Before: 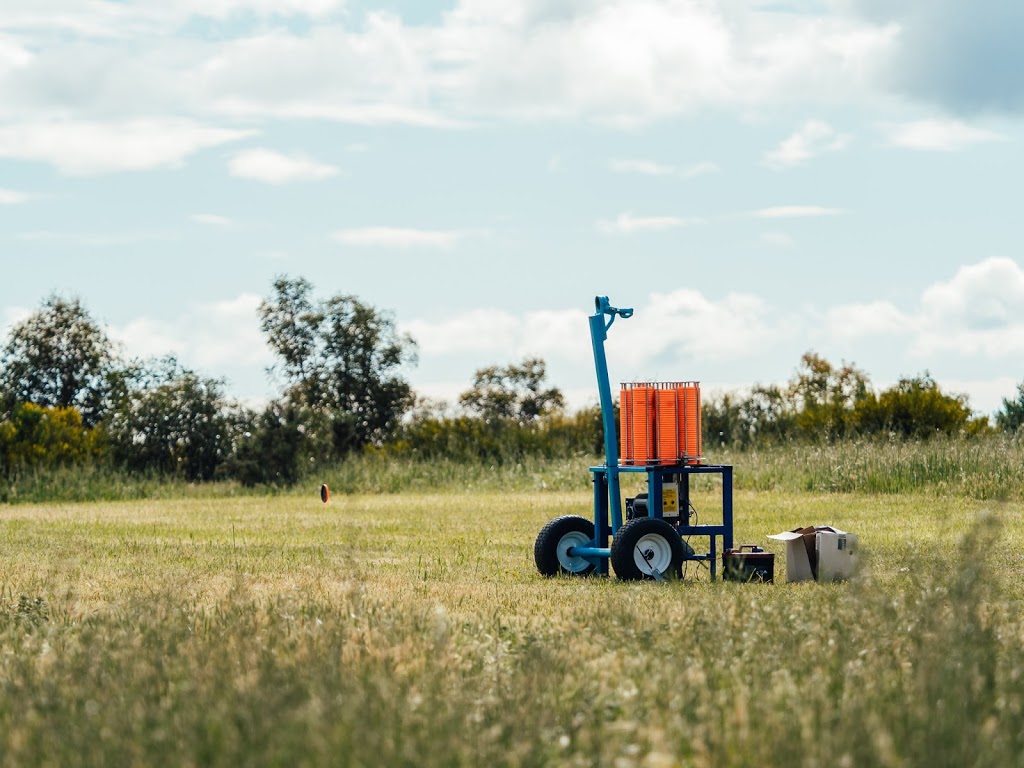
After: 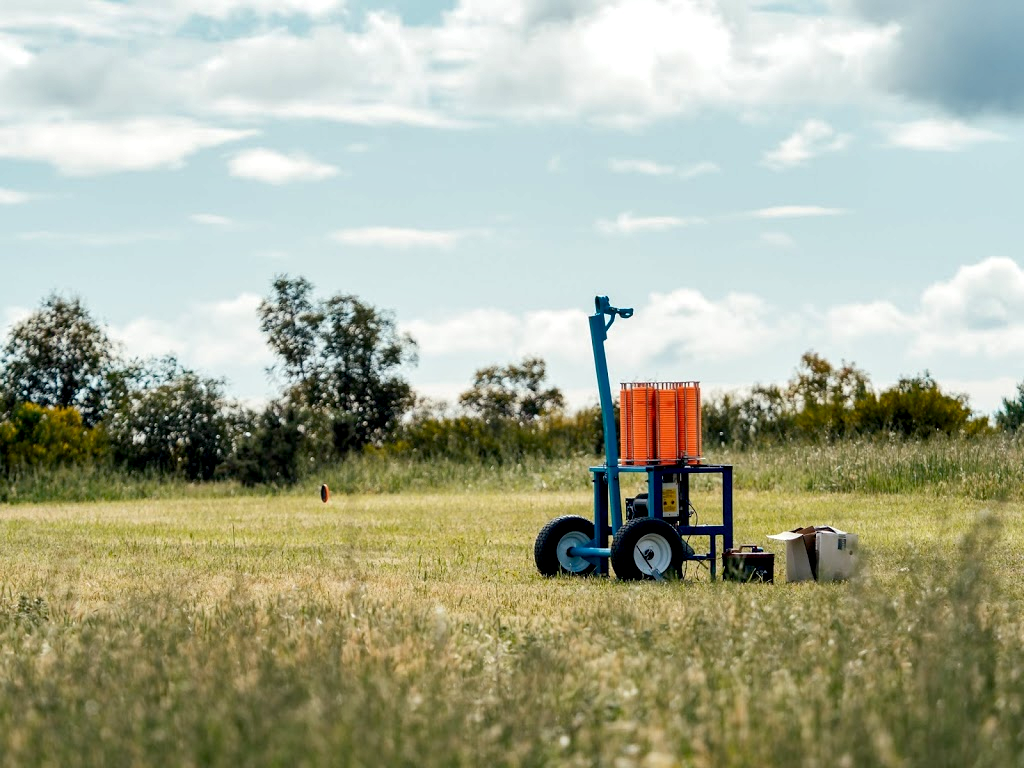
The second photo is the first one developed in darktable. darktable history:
color correction: highlights b* 0.063, saturation 0.977
shadows and highlights: soften with gaussian
exposure: black level correction 0.008, exposure 0.104 EV, compensate exposure bias true, compensate highlight preservation false
